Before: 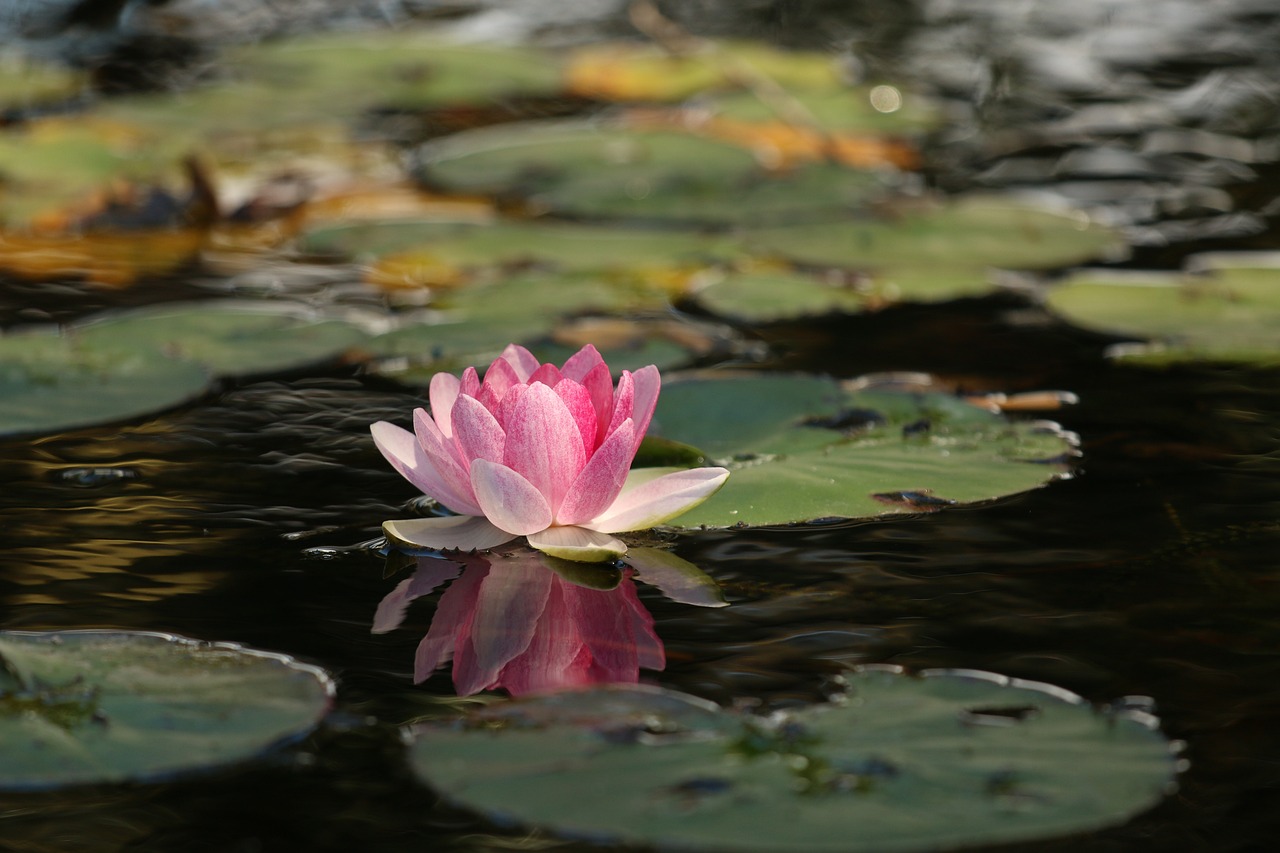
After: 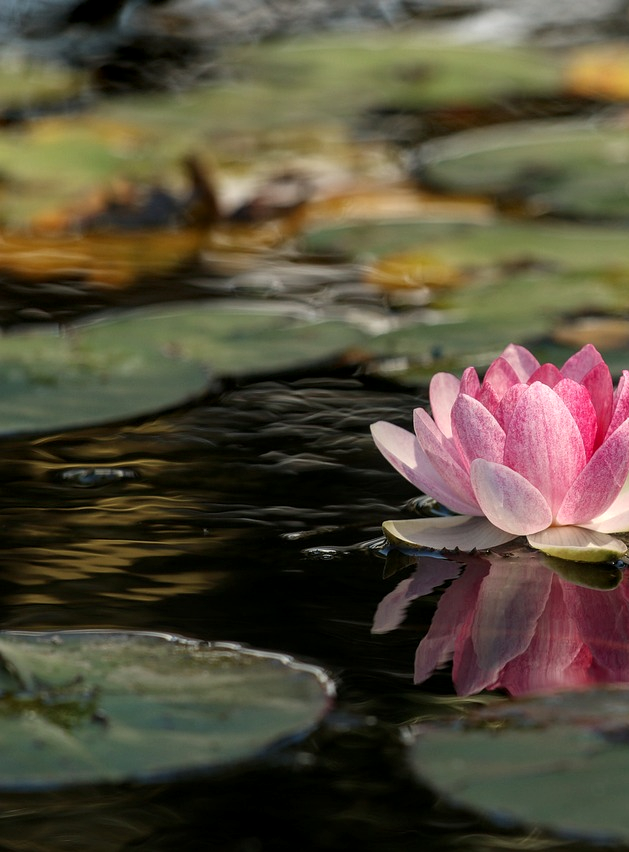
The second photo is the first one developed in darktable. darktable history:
crop and rotate: left 0%, top 0%, right 50.845%
local contrast: on, module defaults
